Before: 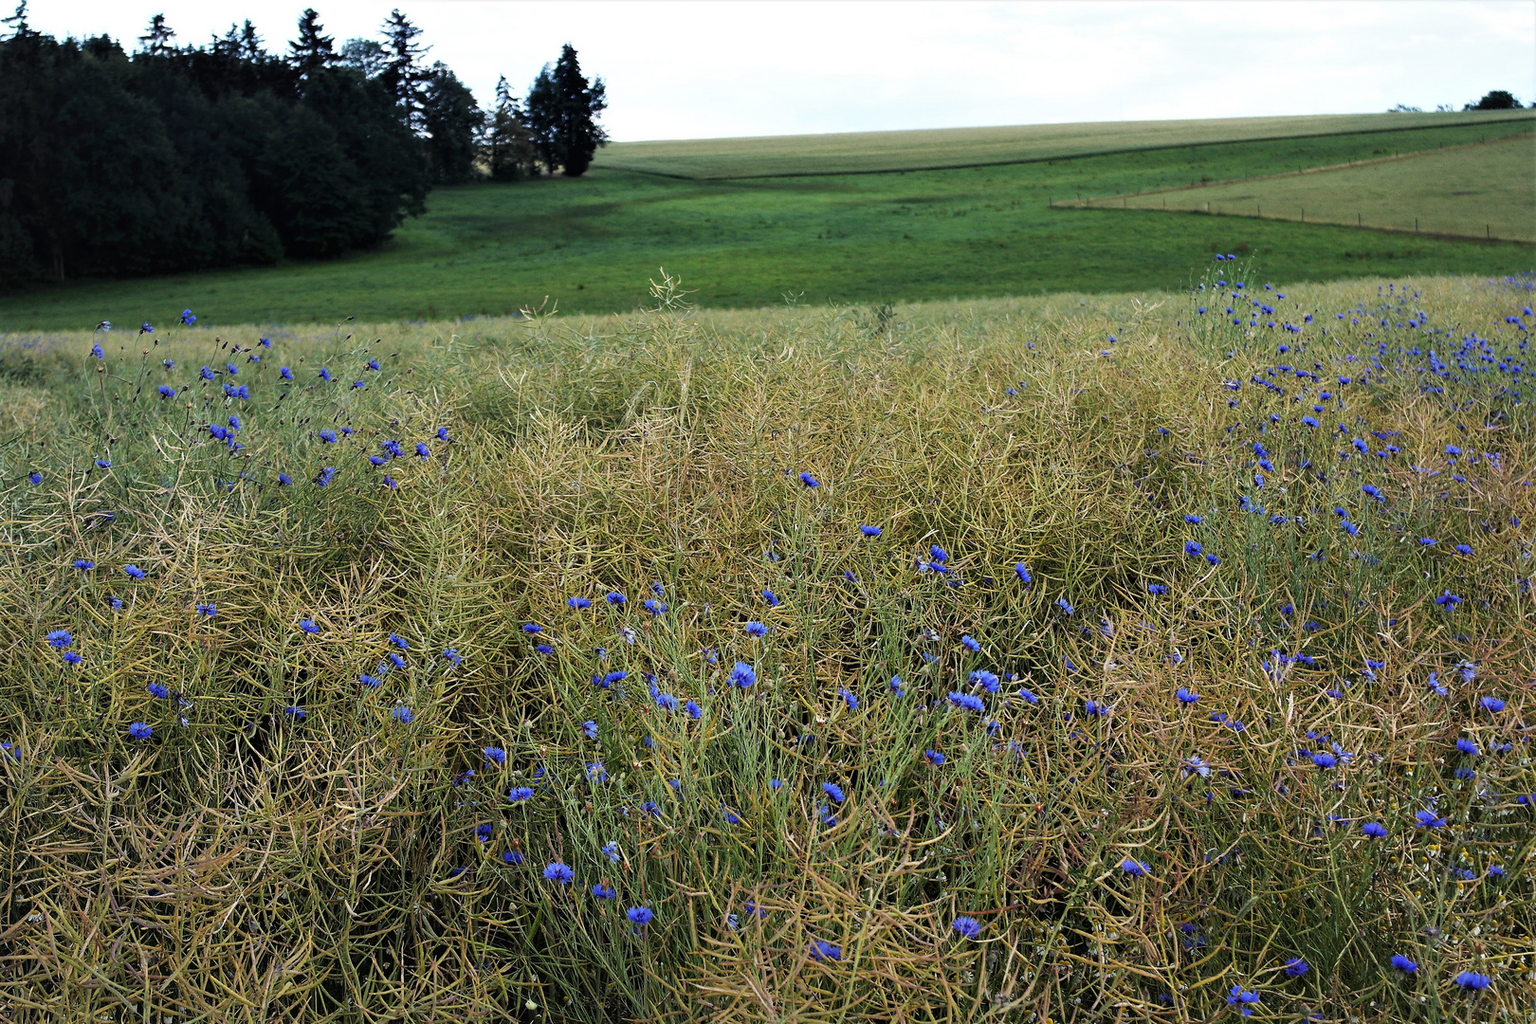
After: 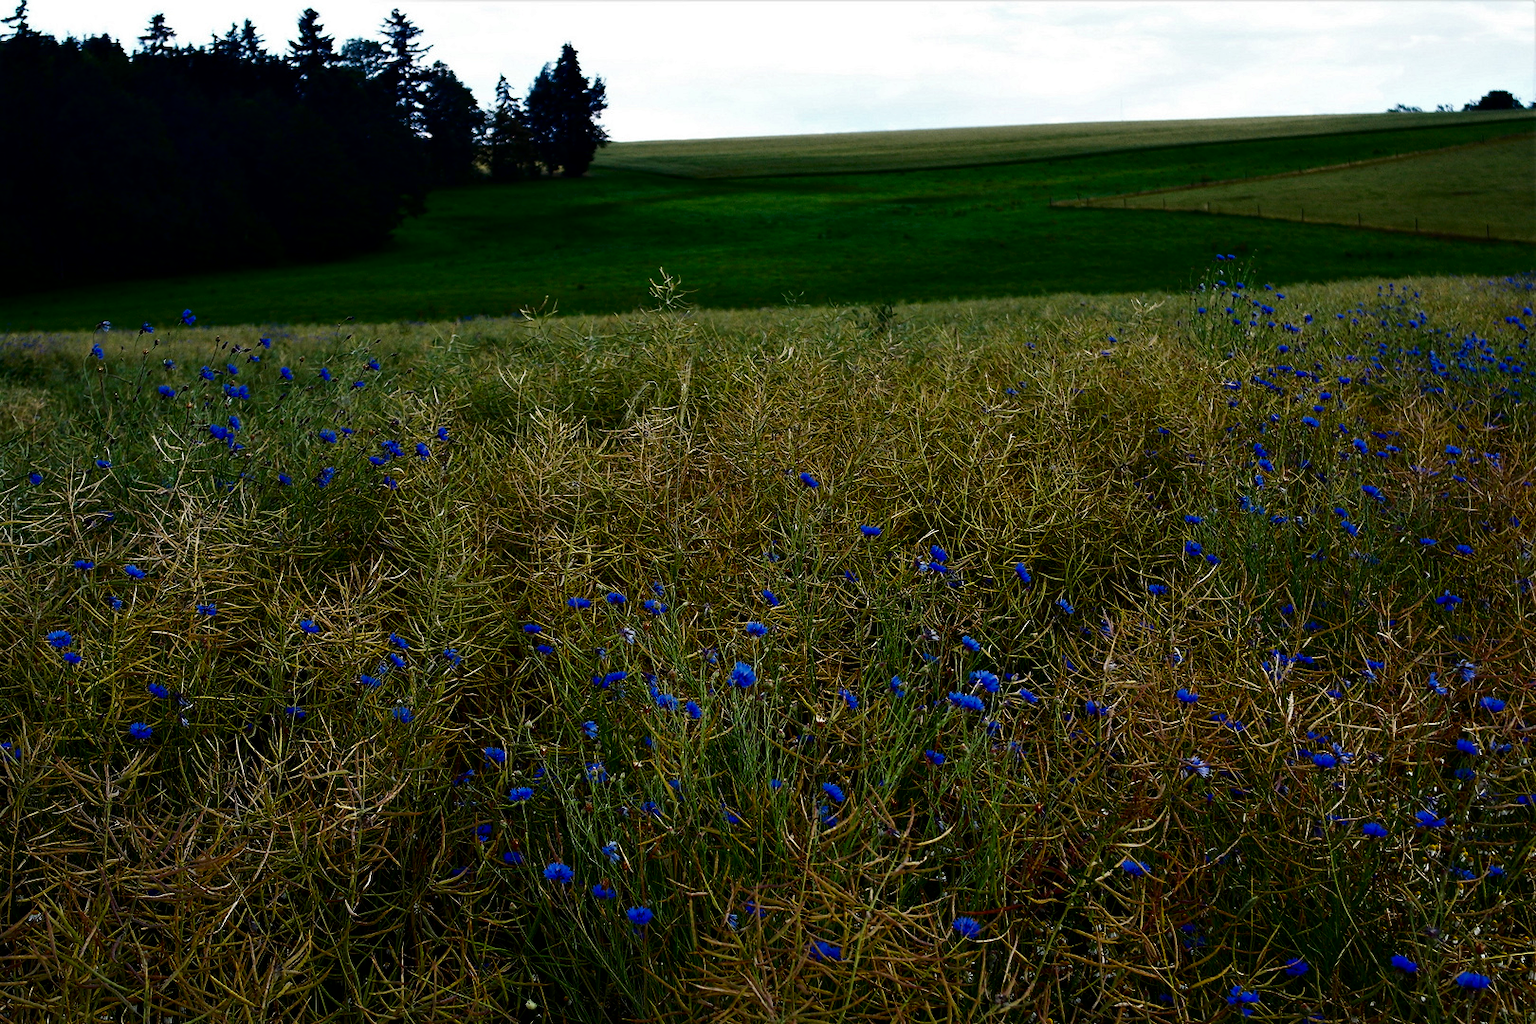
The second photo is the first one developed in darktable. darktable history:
contrast brightness saturation: contrast 0.089, brightness -0.591, saturation 0.172
